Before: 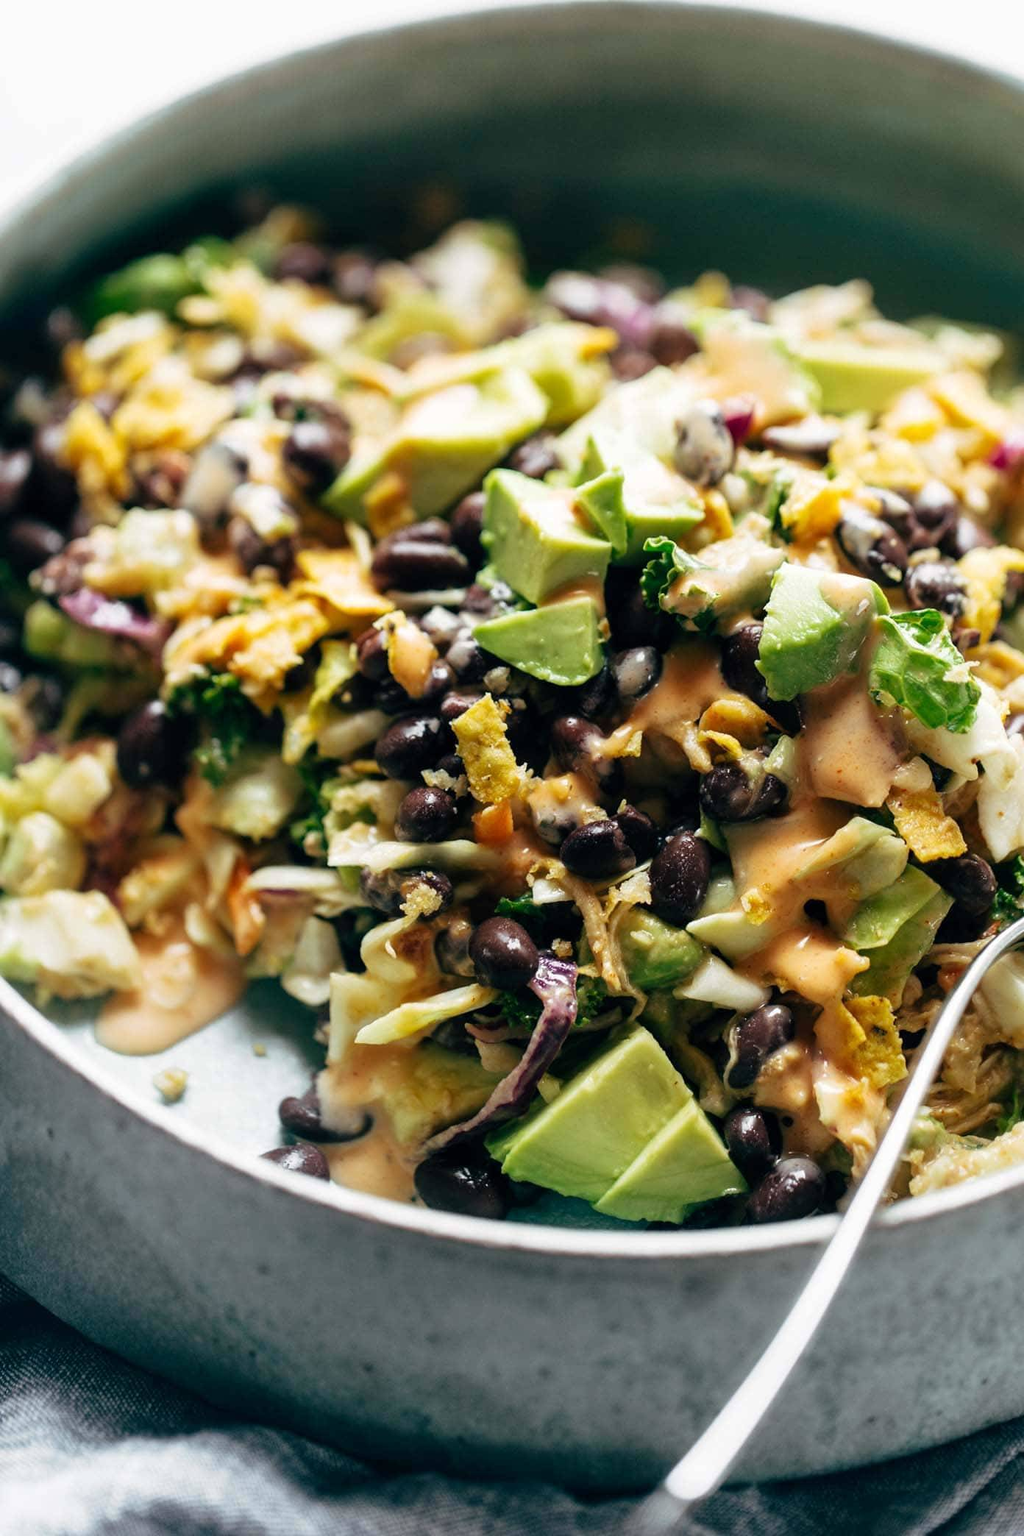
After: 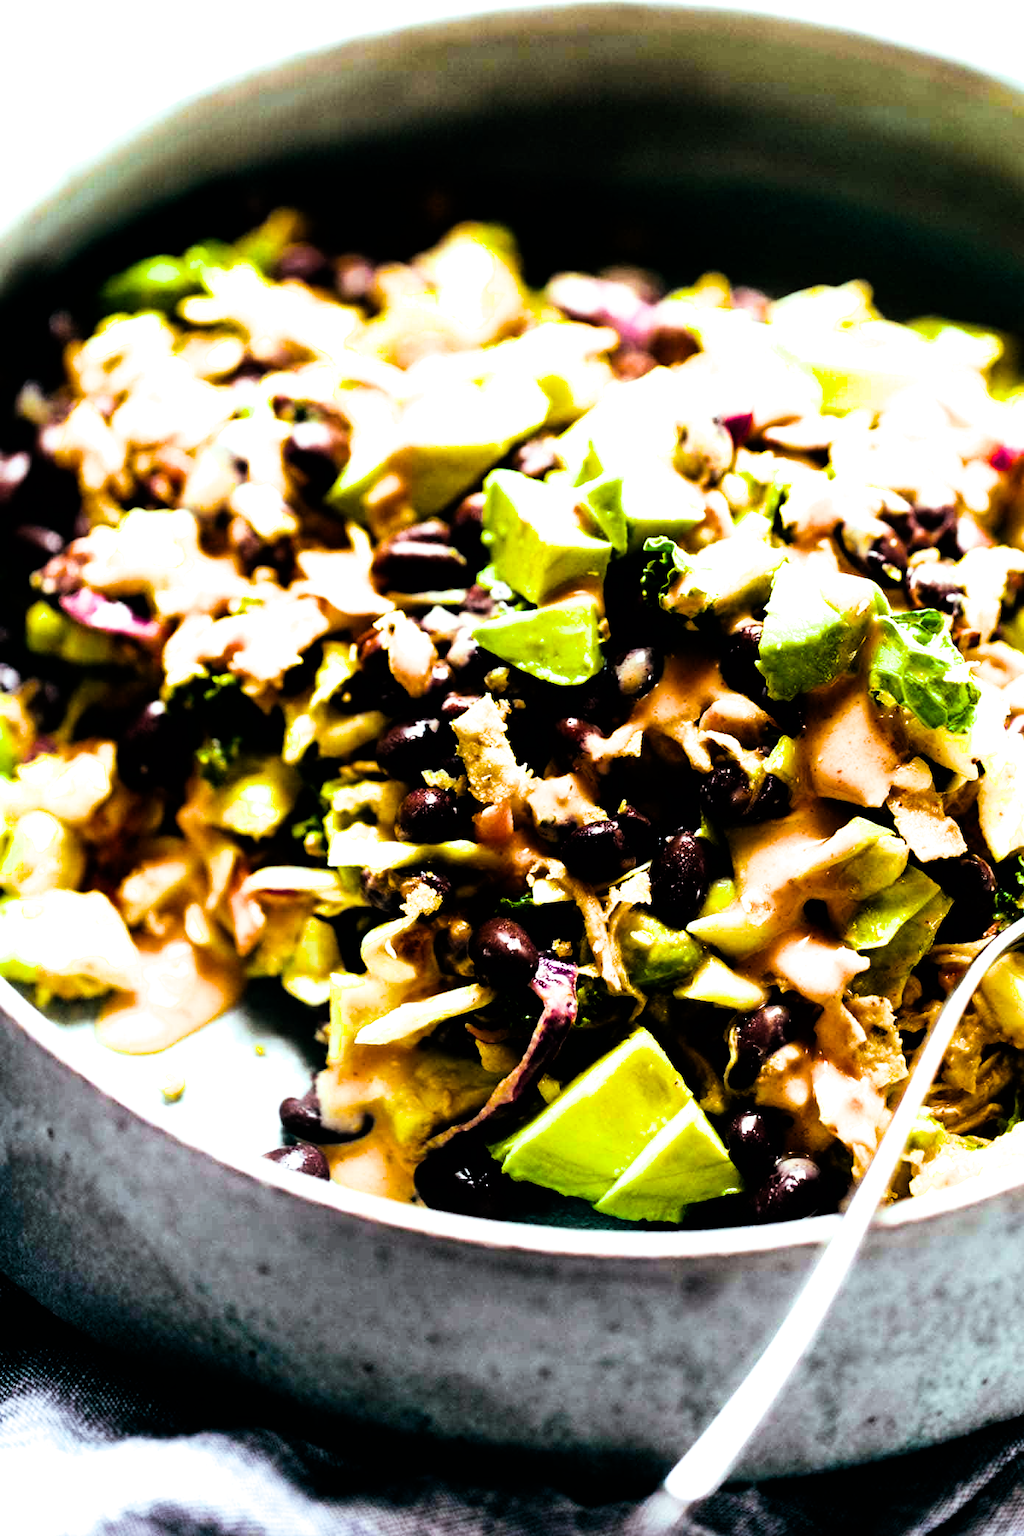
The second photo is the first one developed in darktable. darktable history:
color balance rgb: linear chroma grading › shadows -30%, linear chroma grading › global chroma 35%, perceptual saturation grading › global saturation 75%, perceptual saturation grading › shadows -30%, perceptual brilliance grading › highlights 75%, perceptual brilliance grading › shadows -30%, global vibrance 35%
filmic rgb: black relative exposure -5 EV, hardness 2.88, contrast 1.4, highlights saturation mix -30%
rgb levels: mode RGB, independent channels, levels [[0, 0.474, 1], [0, 0.5, 1], [0, 0.5, 1]]
